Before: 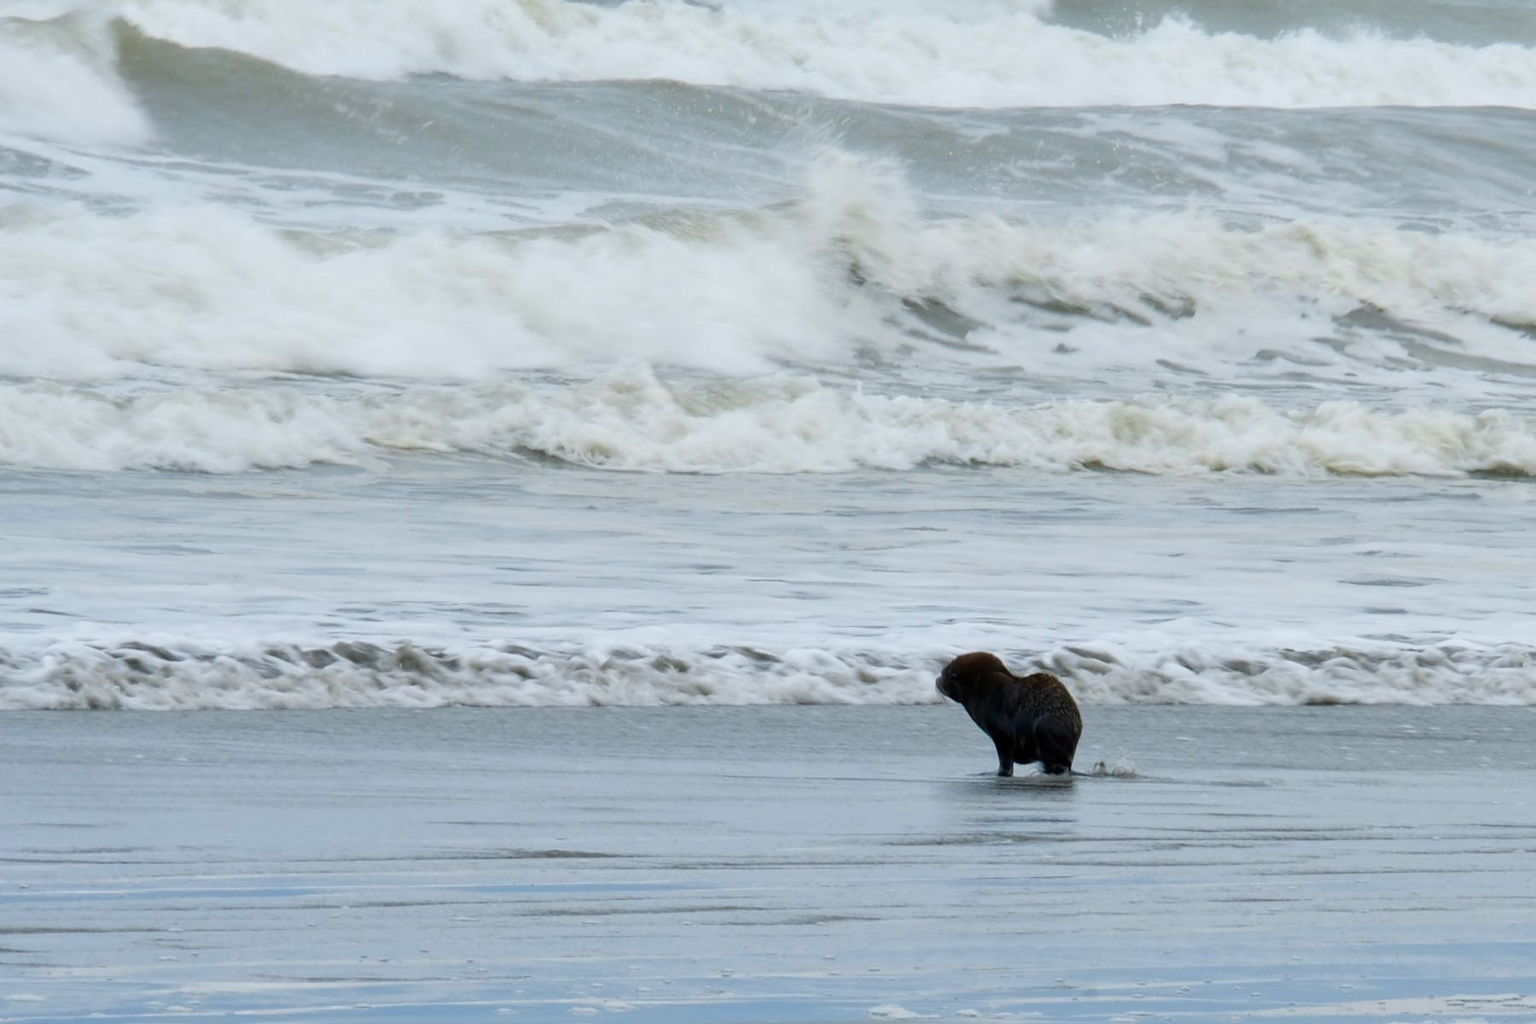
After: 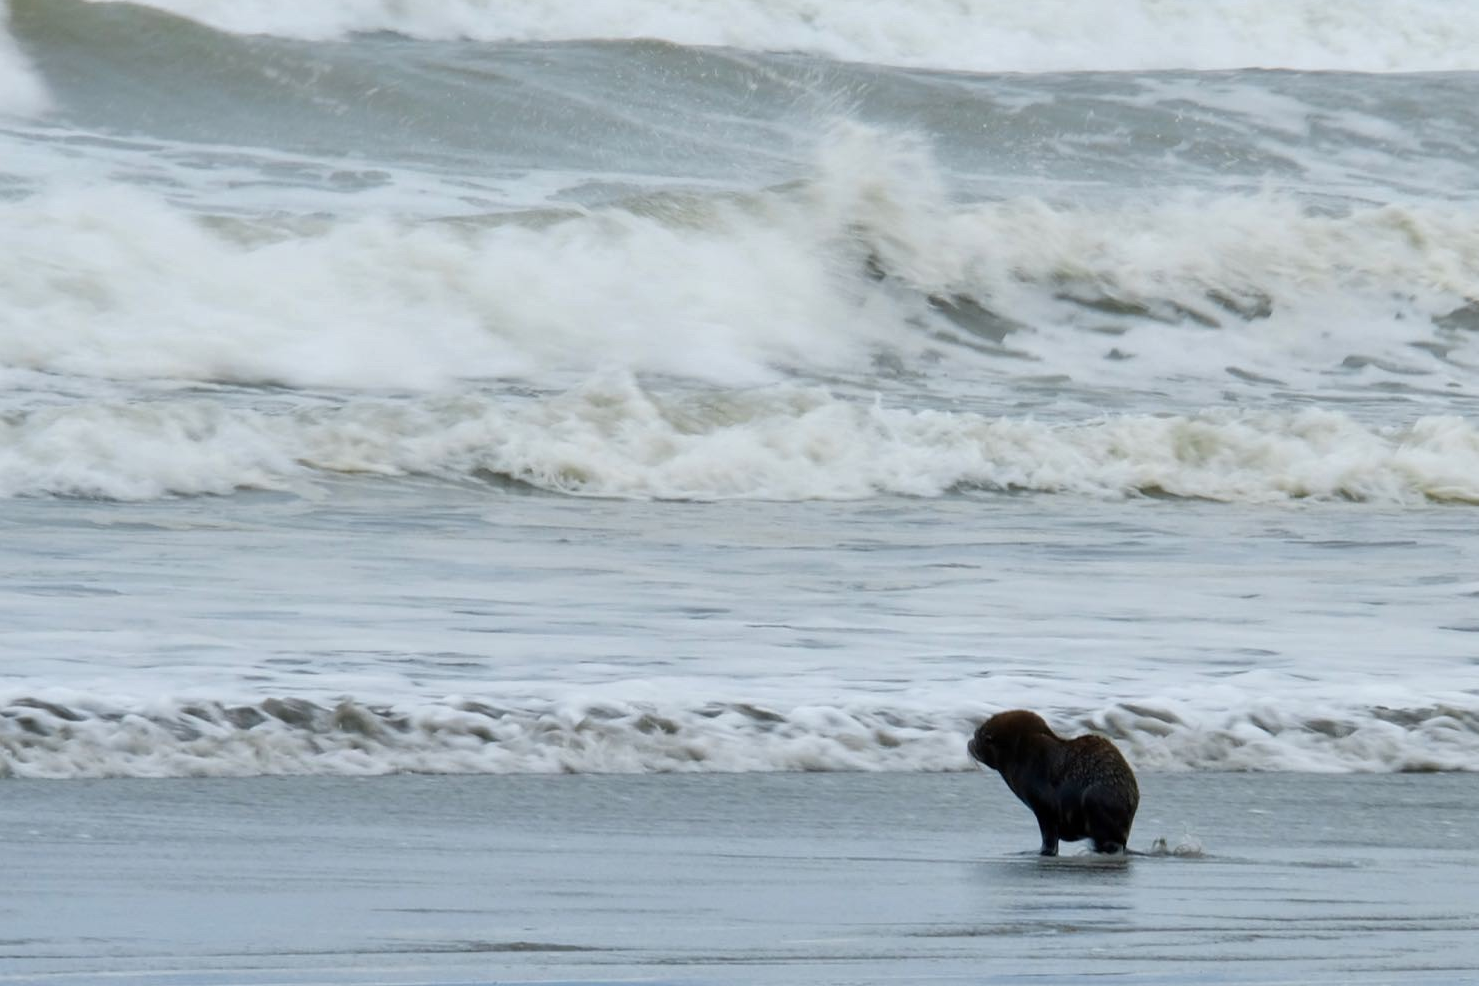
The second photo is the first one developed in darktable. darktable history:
shadows and highlights: shadows 37.27, highlights -28.18, soften with gaussian
crop and rotate: left 7.196%, top 4.574%, right 10.605%, bottom 13.178%
